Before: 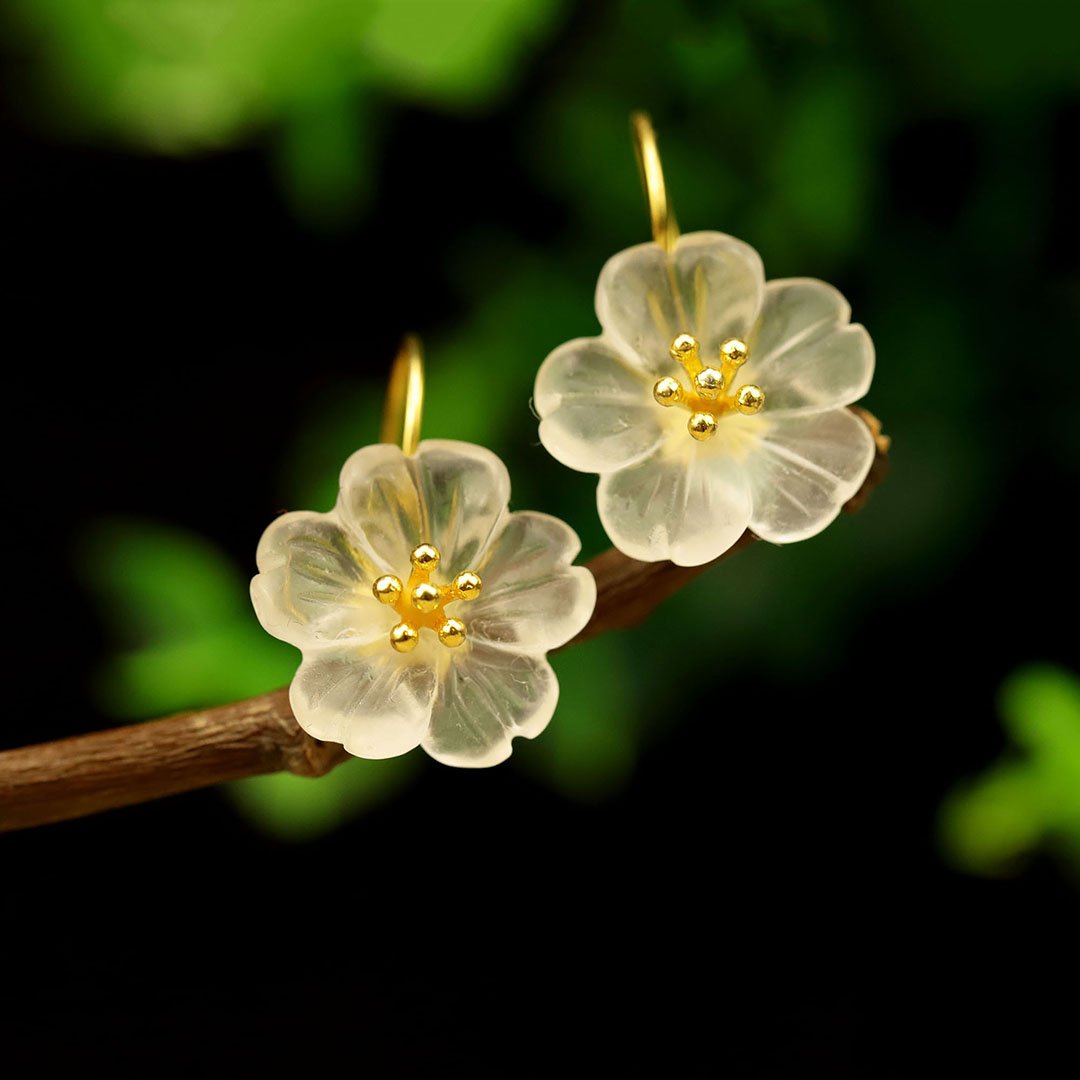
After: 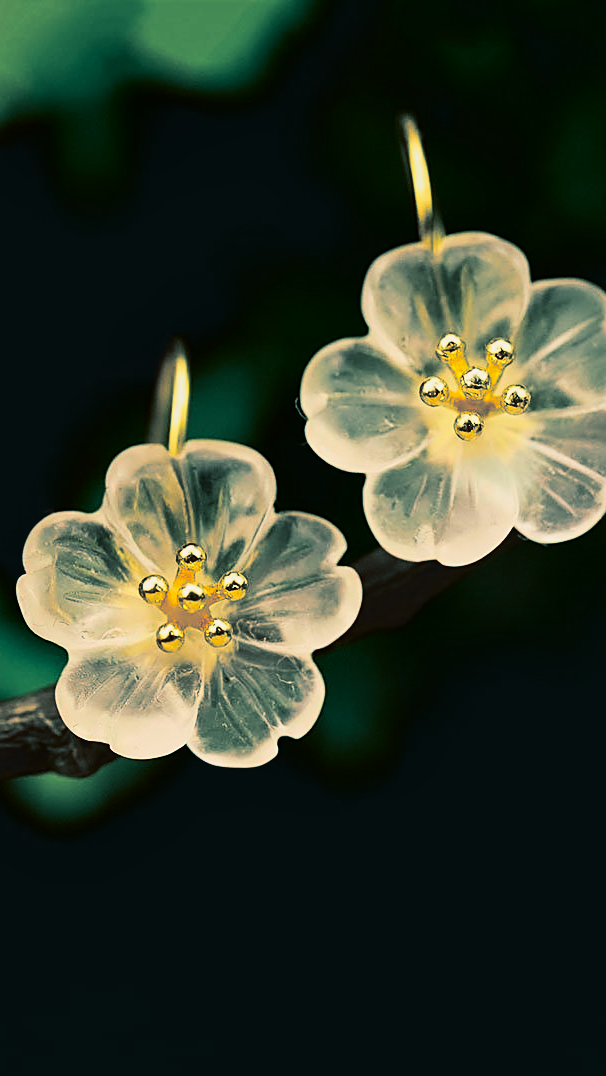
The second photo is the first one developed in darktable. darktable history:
contrast brightness saturation: contrast 0.32, brightness -0.08, saturation 0.17
white balance: emerald 1
tone curve: curves: ch0 [(0, 0.029) (0.253, 0.237) (1, 0.945)]; ch1 [(0, 0) (0.401, 0.42) (0.442, 0.47) (0.492, 0.498) (0.511, 0.523) (0.557, 0.565) (0.66, 0.683) (1, 1)]; ch2 [(0, 0) (0.394, 0.413) (0.5, 0.5) (0.578, 0.568) (1, 1)], color space Lab, independent channels, preserve colors none
sharpen: on, module defaults
crop: left 21.674%, right 22.086%
exposure: exposure -0.157 EV, compensate highlight preservation false
split-toning: shadows › hue 186.43°, highlights › hue 49.29°, compress 30.29%
local contrast: mode bilateral grid, contrast 20, coarseness 50, detail 120%, midtone range 0.2
